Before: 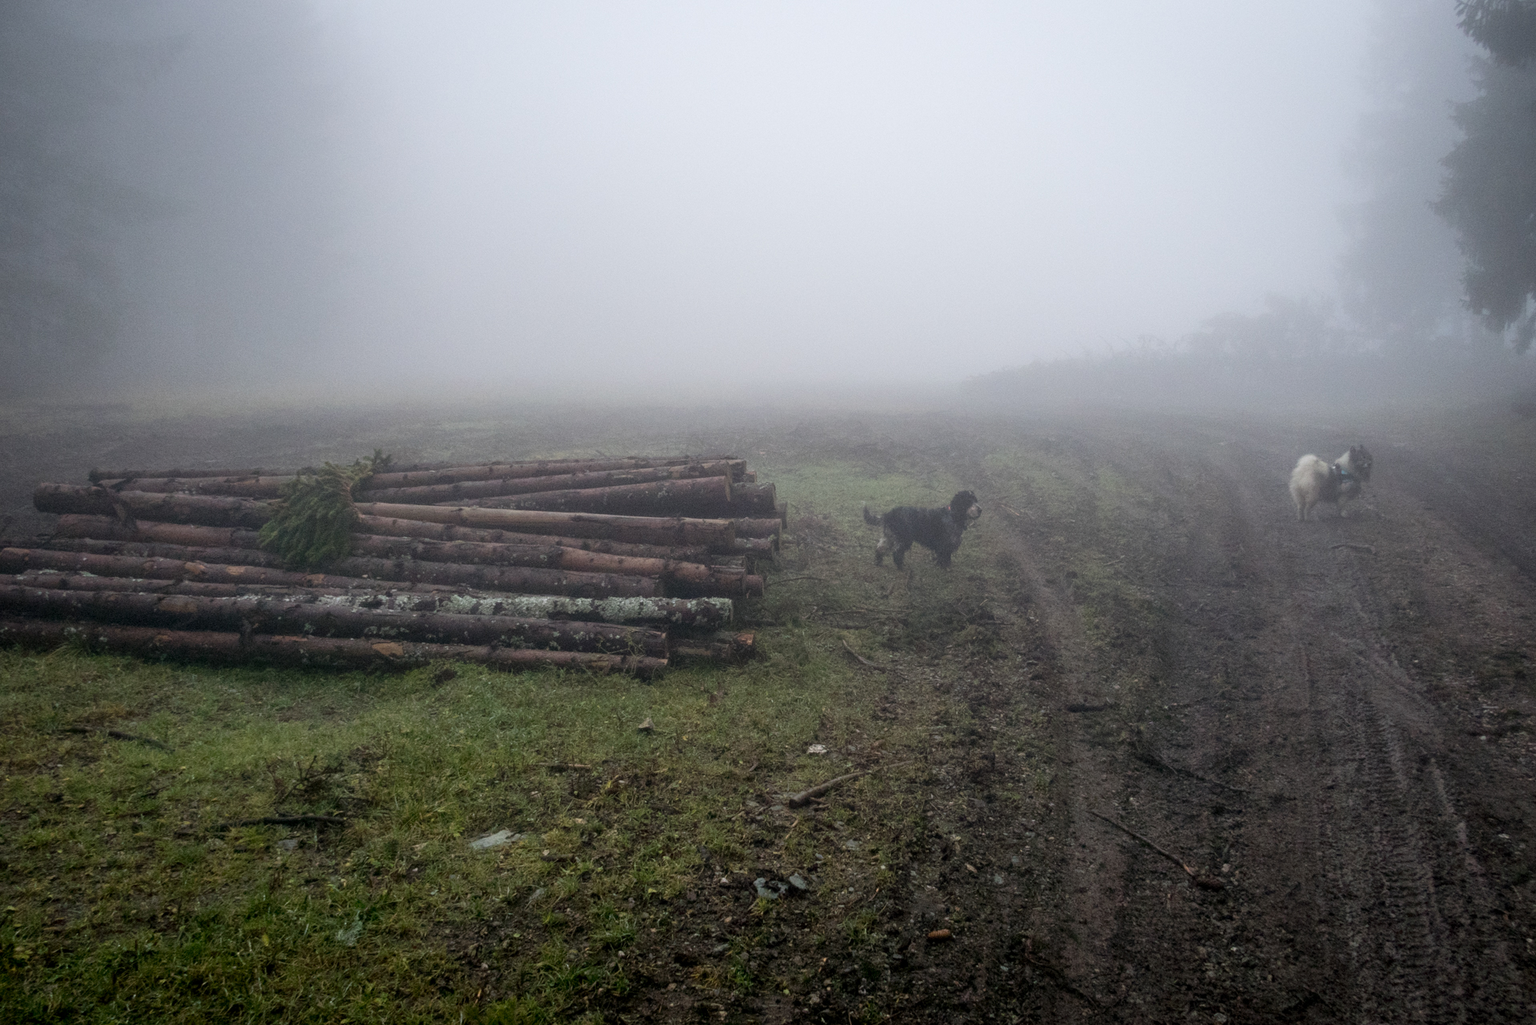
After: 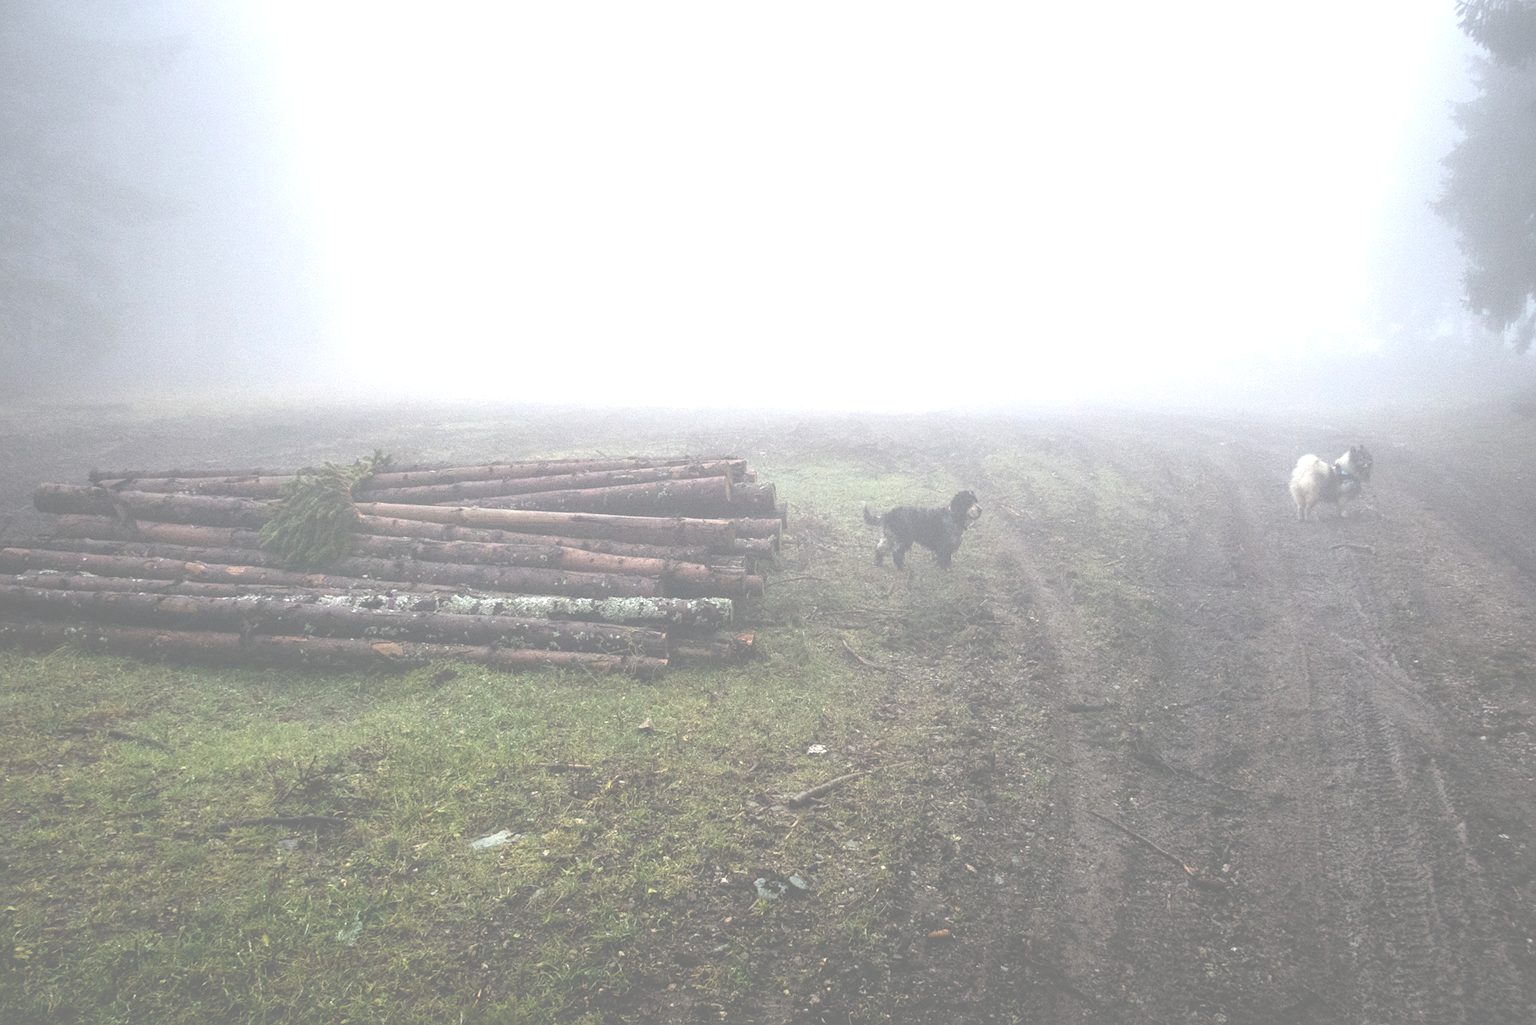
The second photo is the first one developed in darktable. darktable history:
sharpen: amount 0.202
exposure: black level correction -0.087, compensate exposure bias true, compensate highlight preservation false
local contrast: detail 110%
